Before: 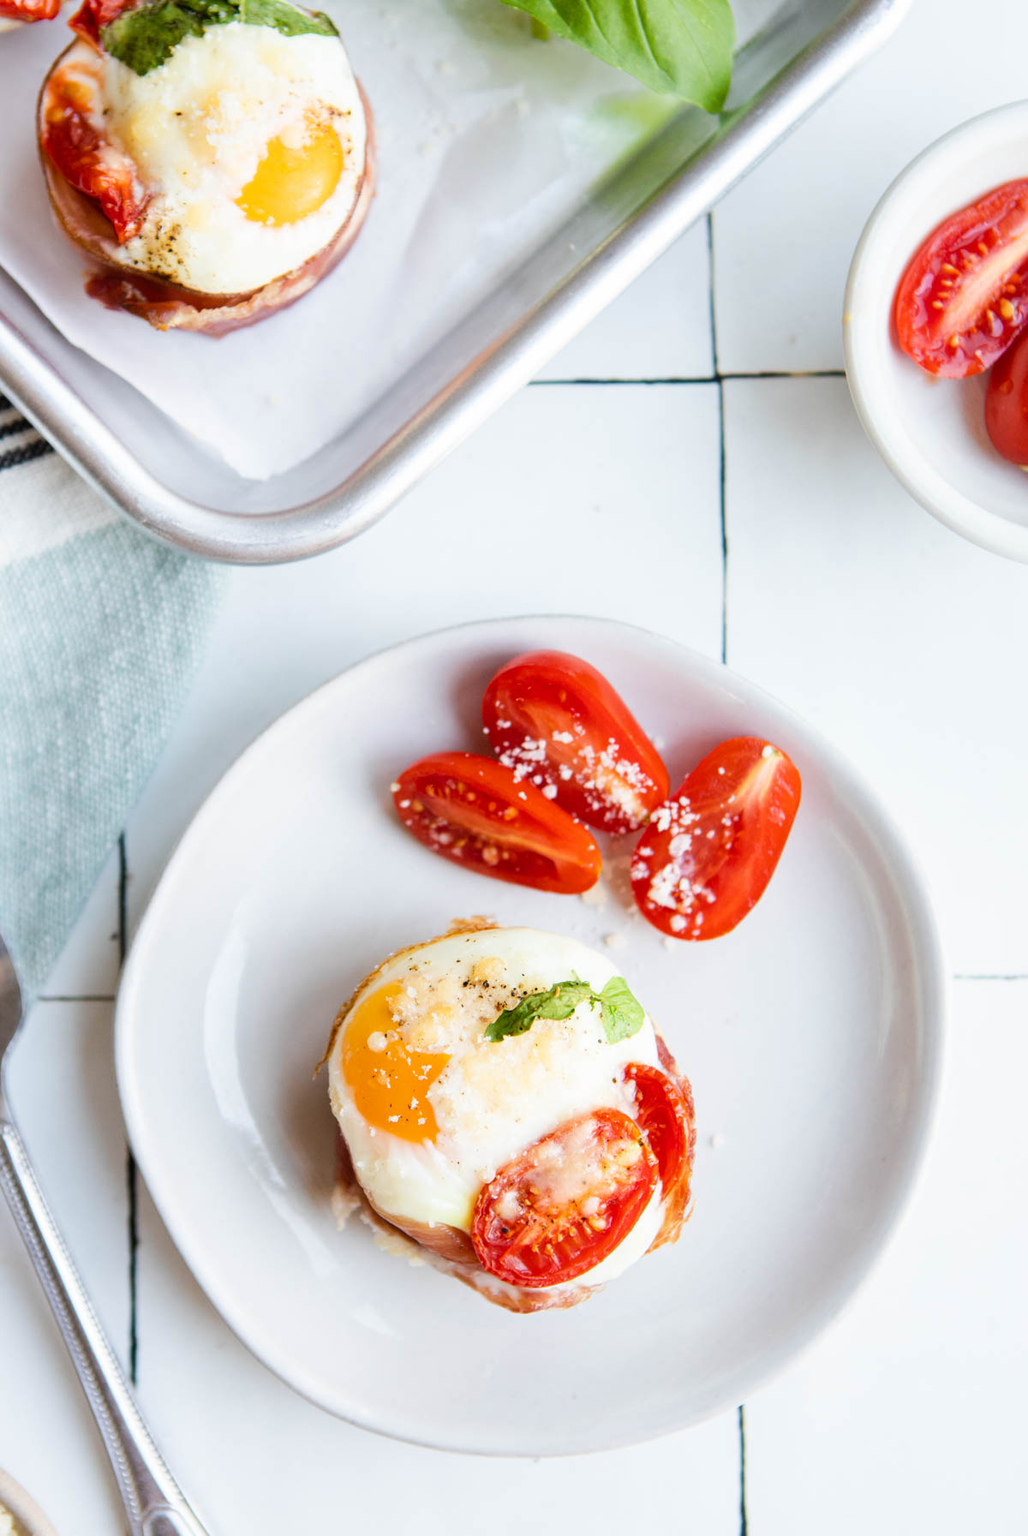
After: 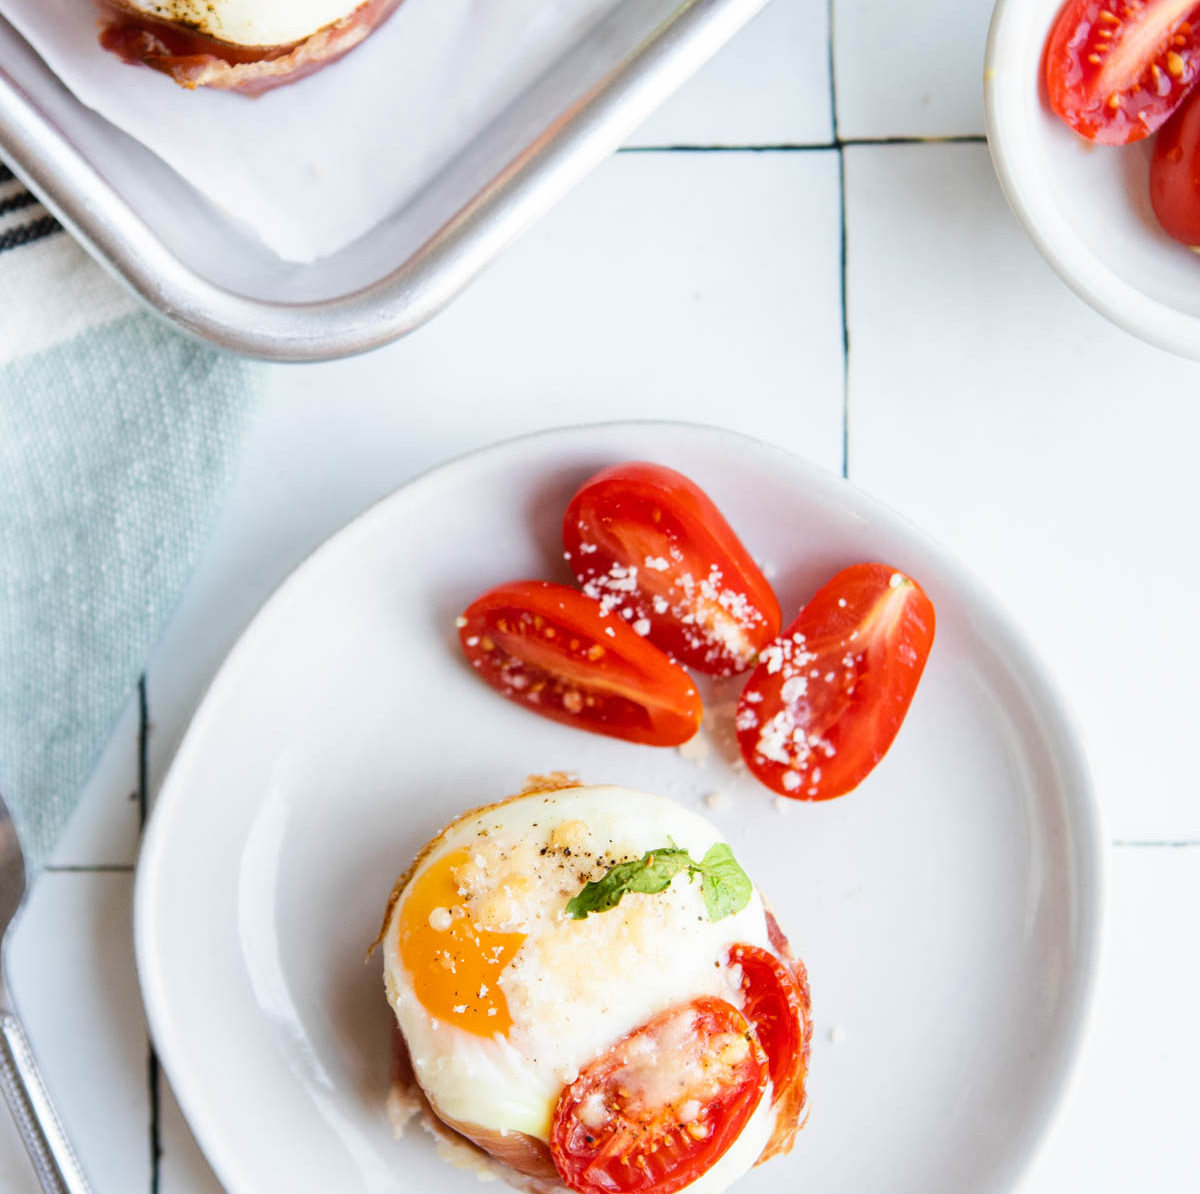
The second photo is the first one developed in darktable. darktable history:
crop: top 16.576%, bottom 16.78%
